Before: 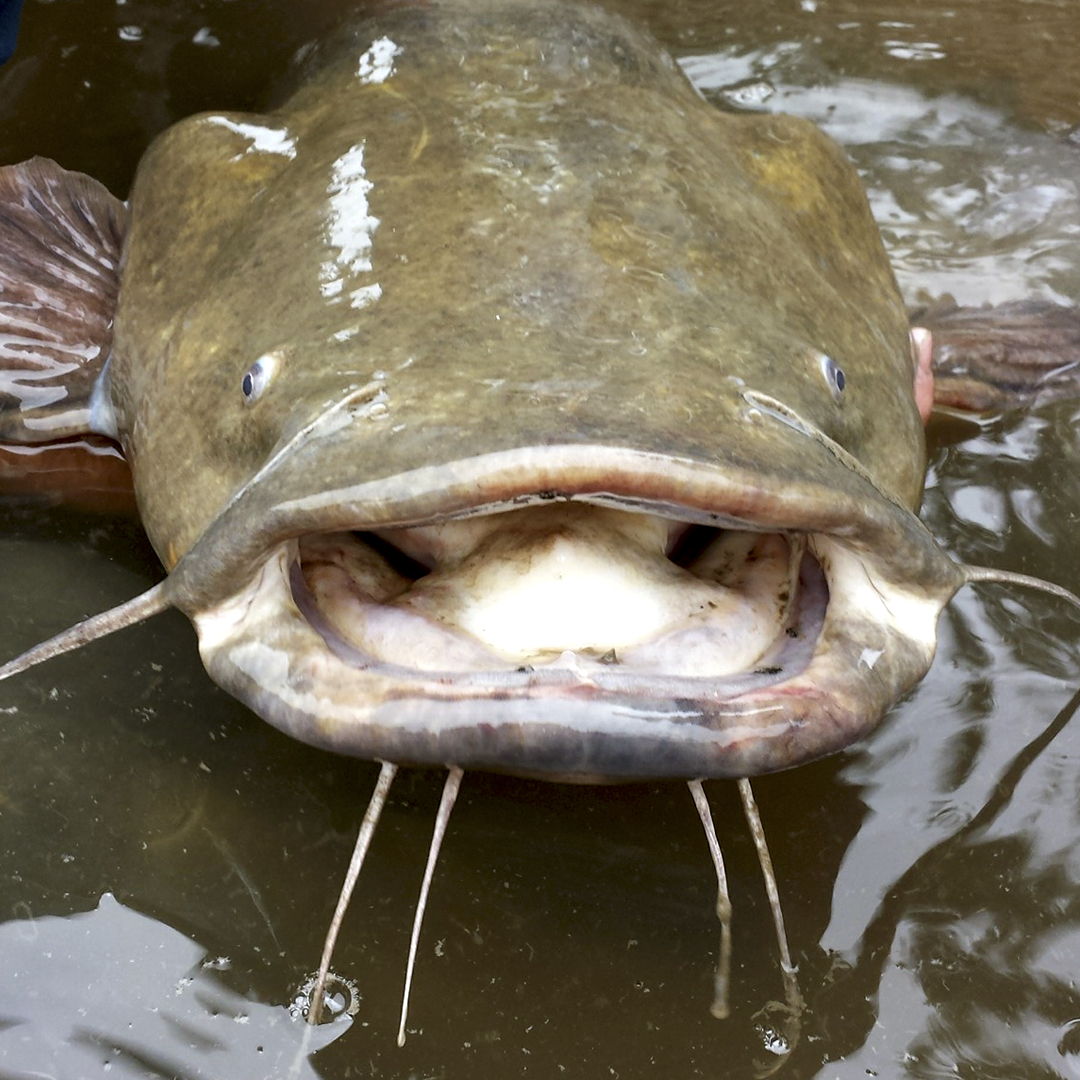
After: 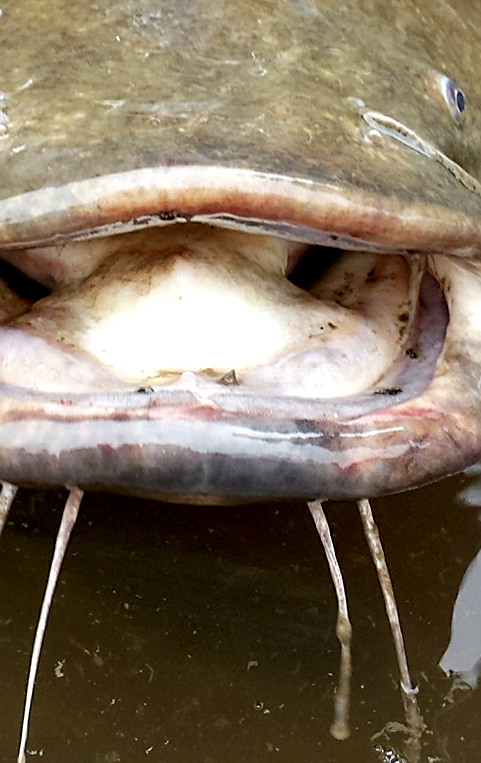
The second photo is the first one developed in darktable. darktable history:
local contrast: highlights 107%, shadows 100%, detail 119%, midtone range 0.2
crop: left 35.266%, top 25.899%, right 20.158%, bottom 3.436%
sharpen: on, module defaults
tone equalizer: on, module defaults
